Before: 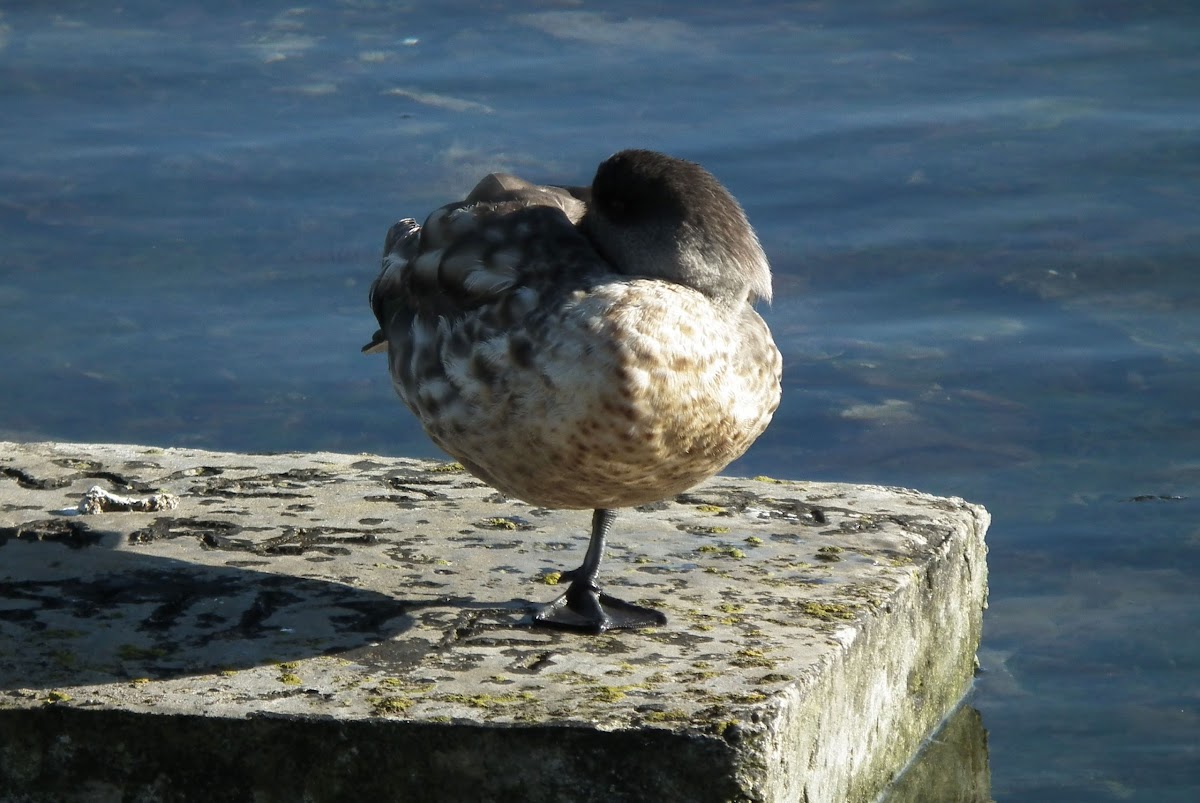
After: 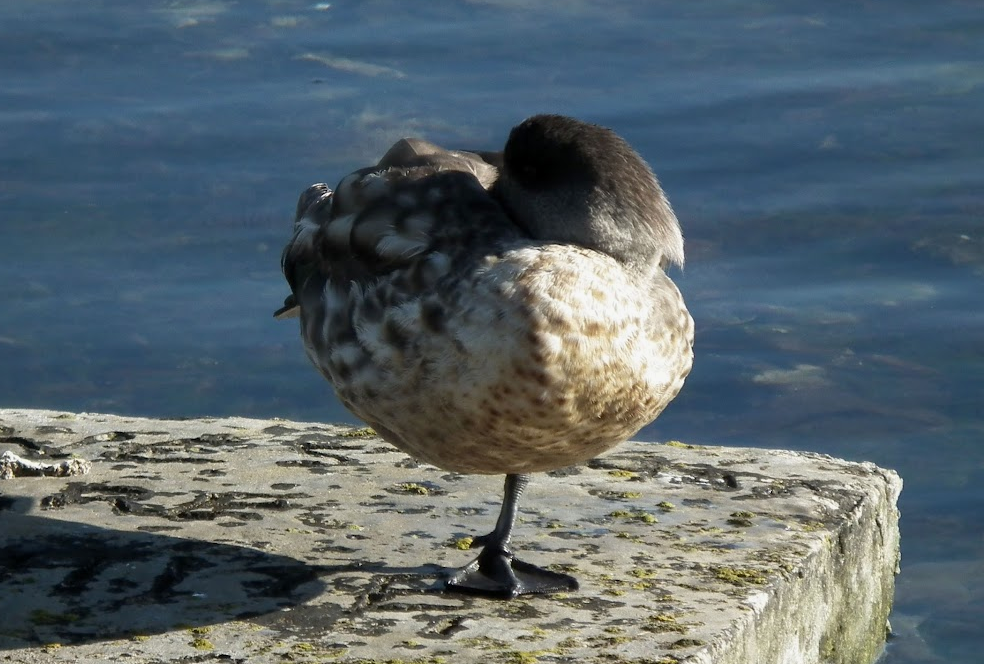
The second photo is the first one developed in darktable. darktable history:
crop and rotate: left 7.412%, top 4.381%, right 10.557%, bottom 12.91%
exposure: black level correction 0.002, exposure -0.102 EV, compensate exposure bias true, compensate highlight preservation false
